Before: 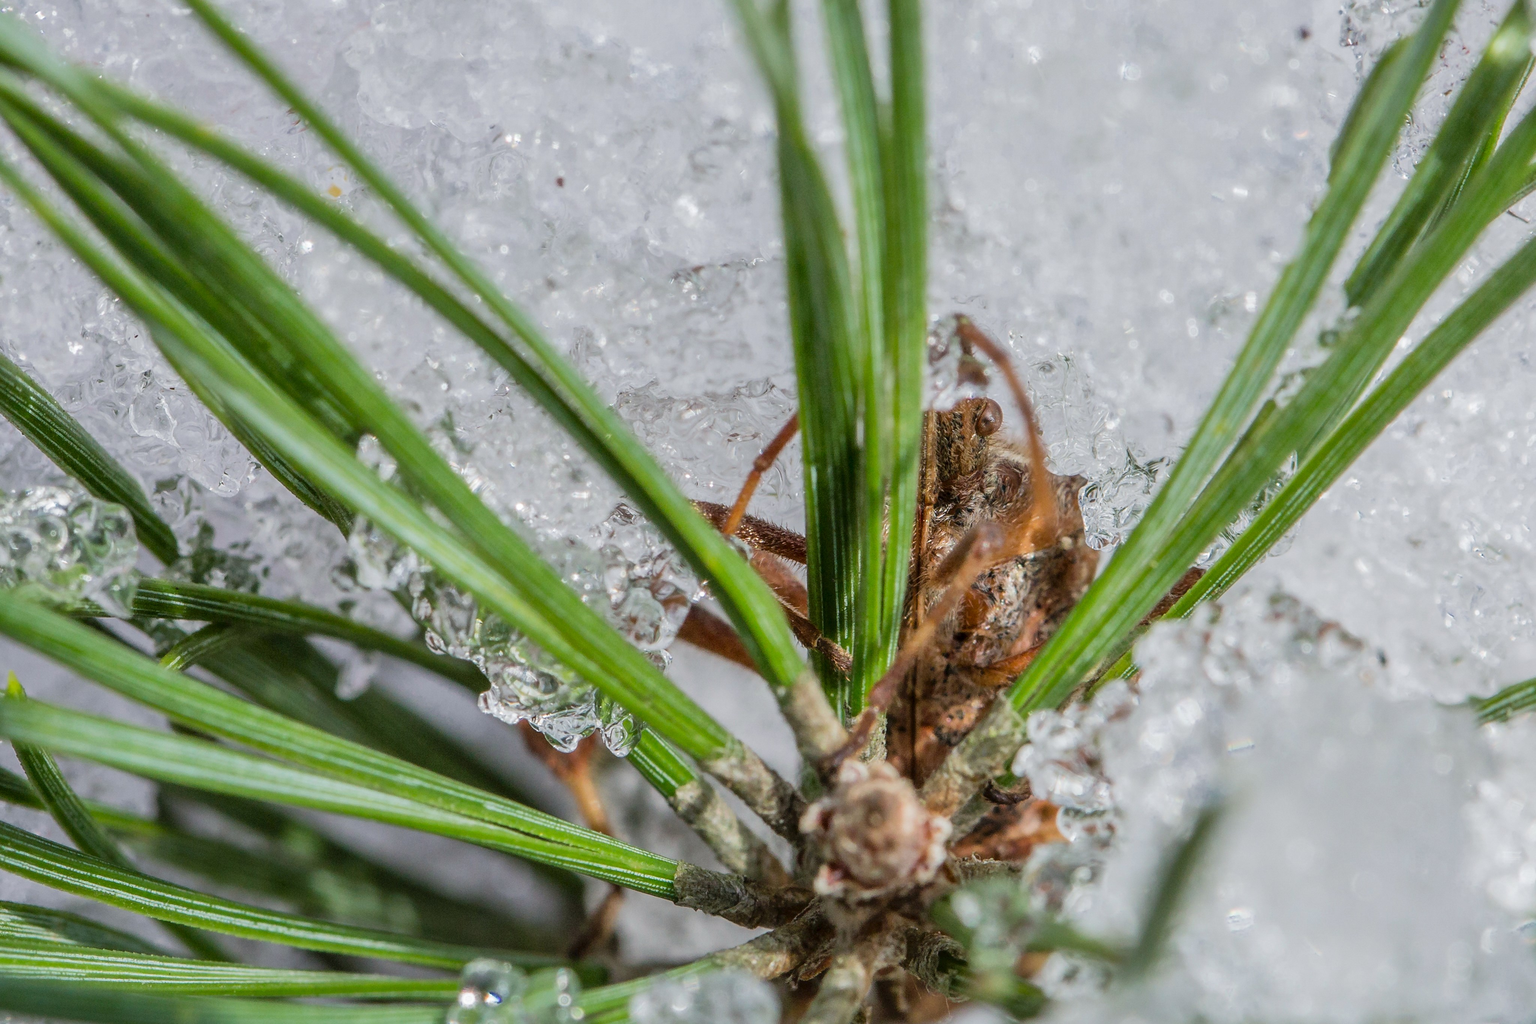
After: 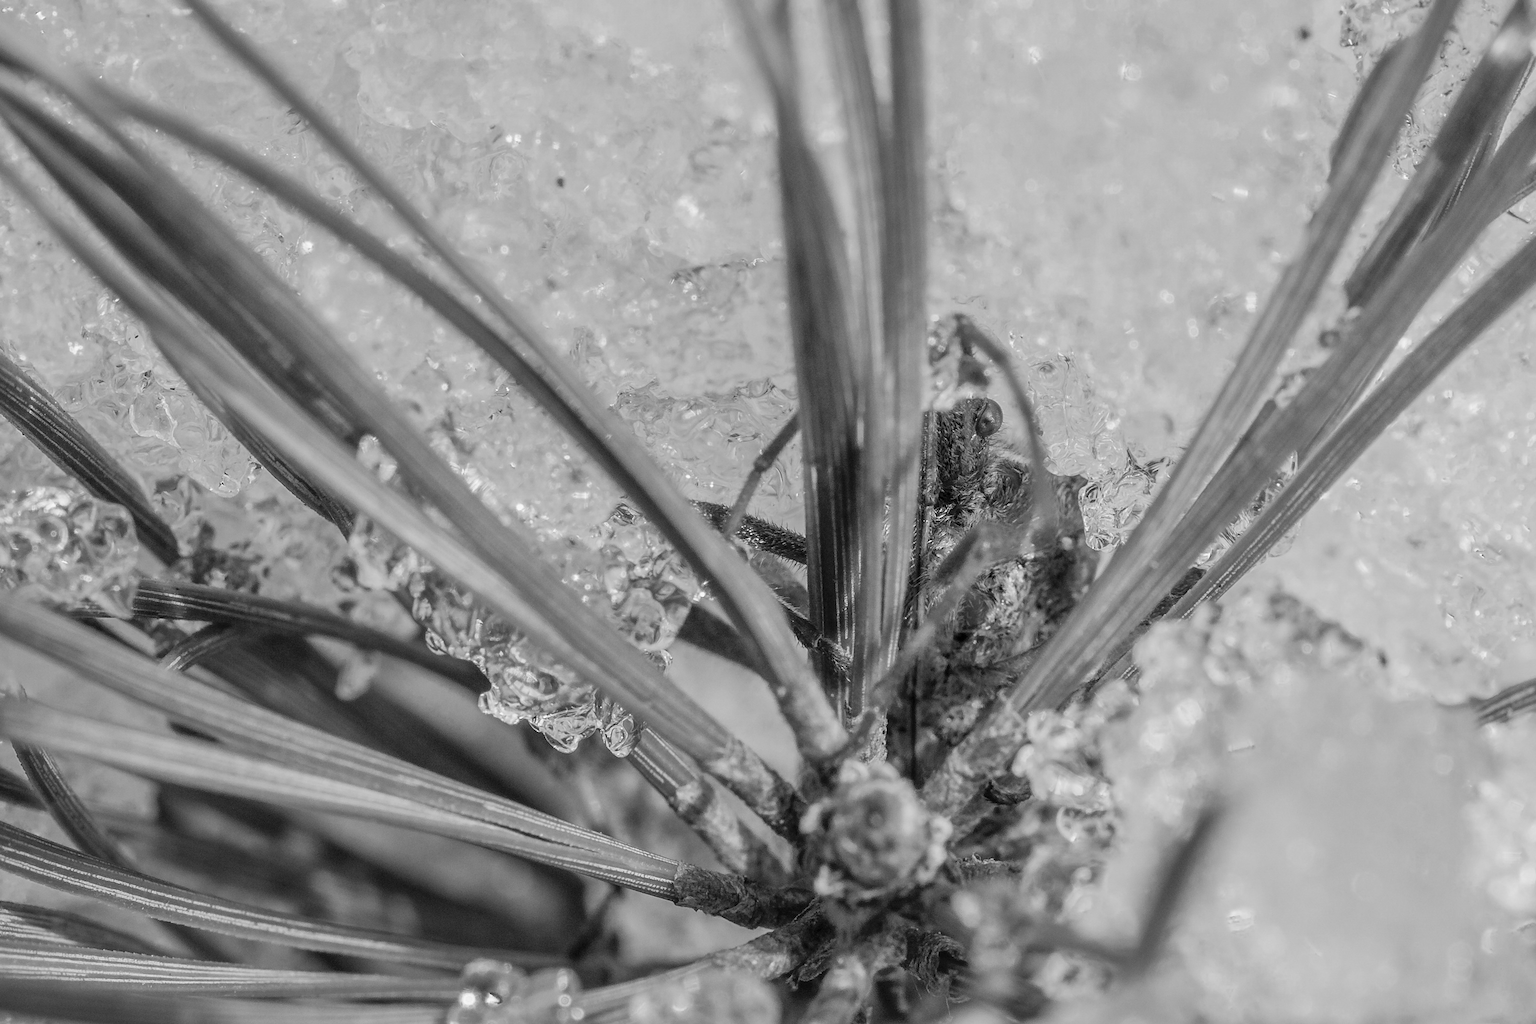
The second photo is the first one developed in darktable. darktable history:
sharpen: amount 0.2
vibrance: on, module defaults
monochrome: a -35.87, b 49.73, size 1.7
